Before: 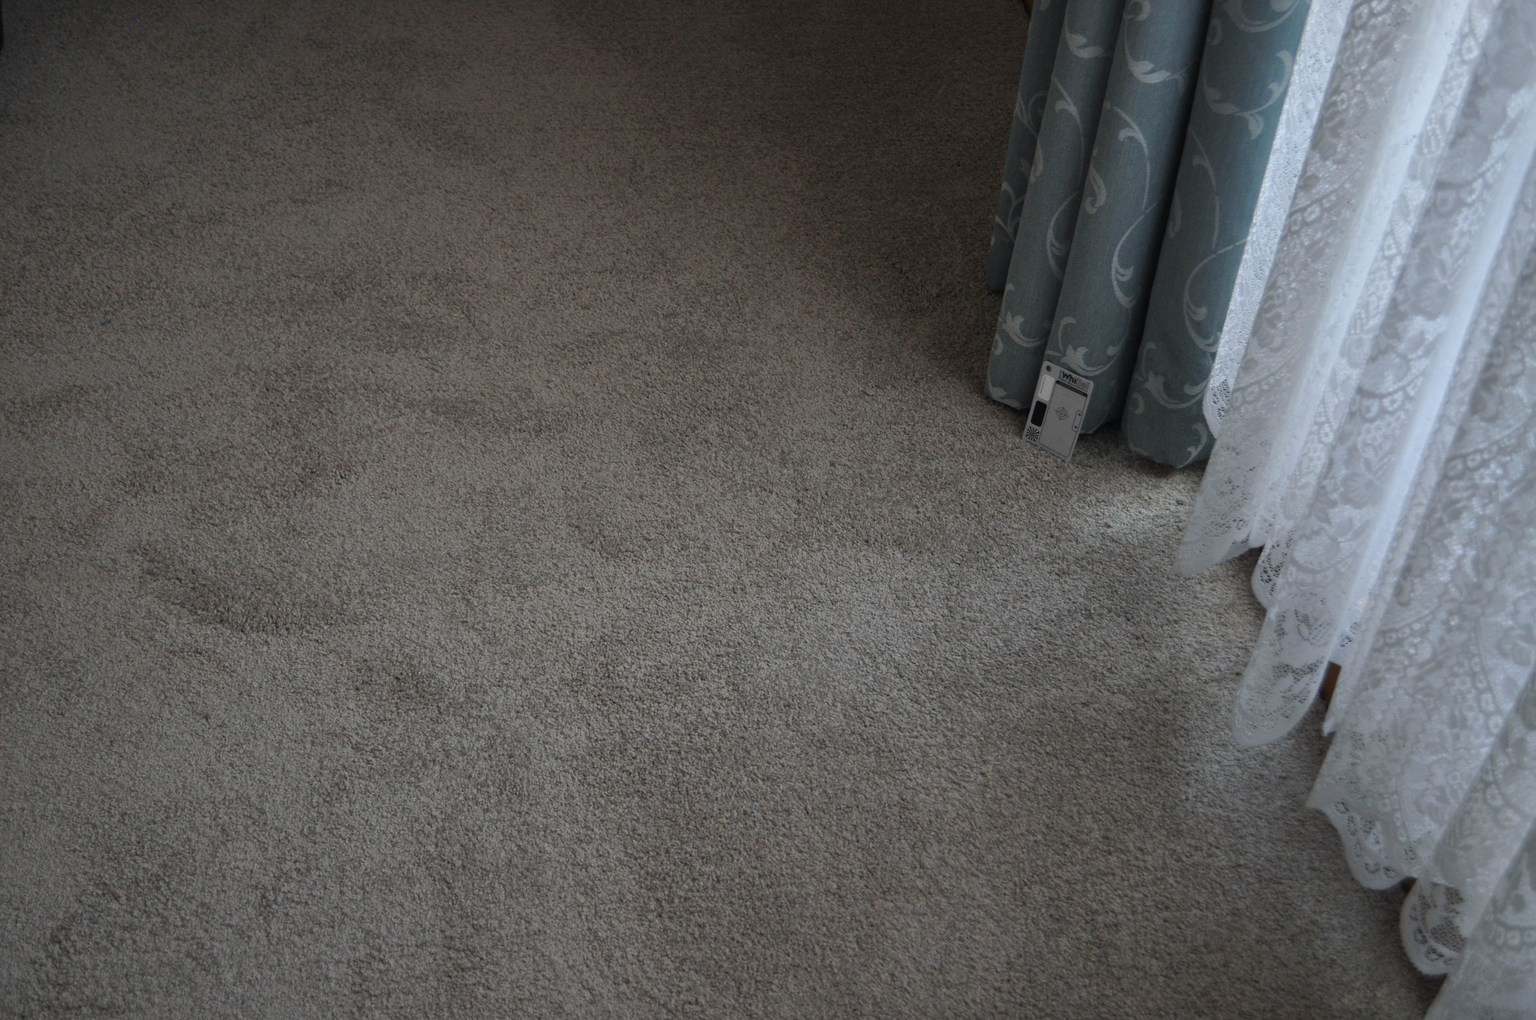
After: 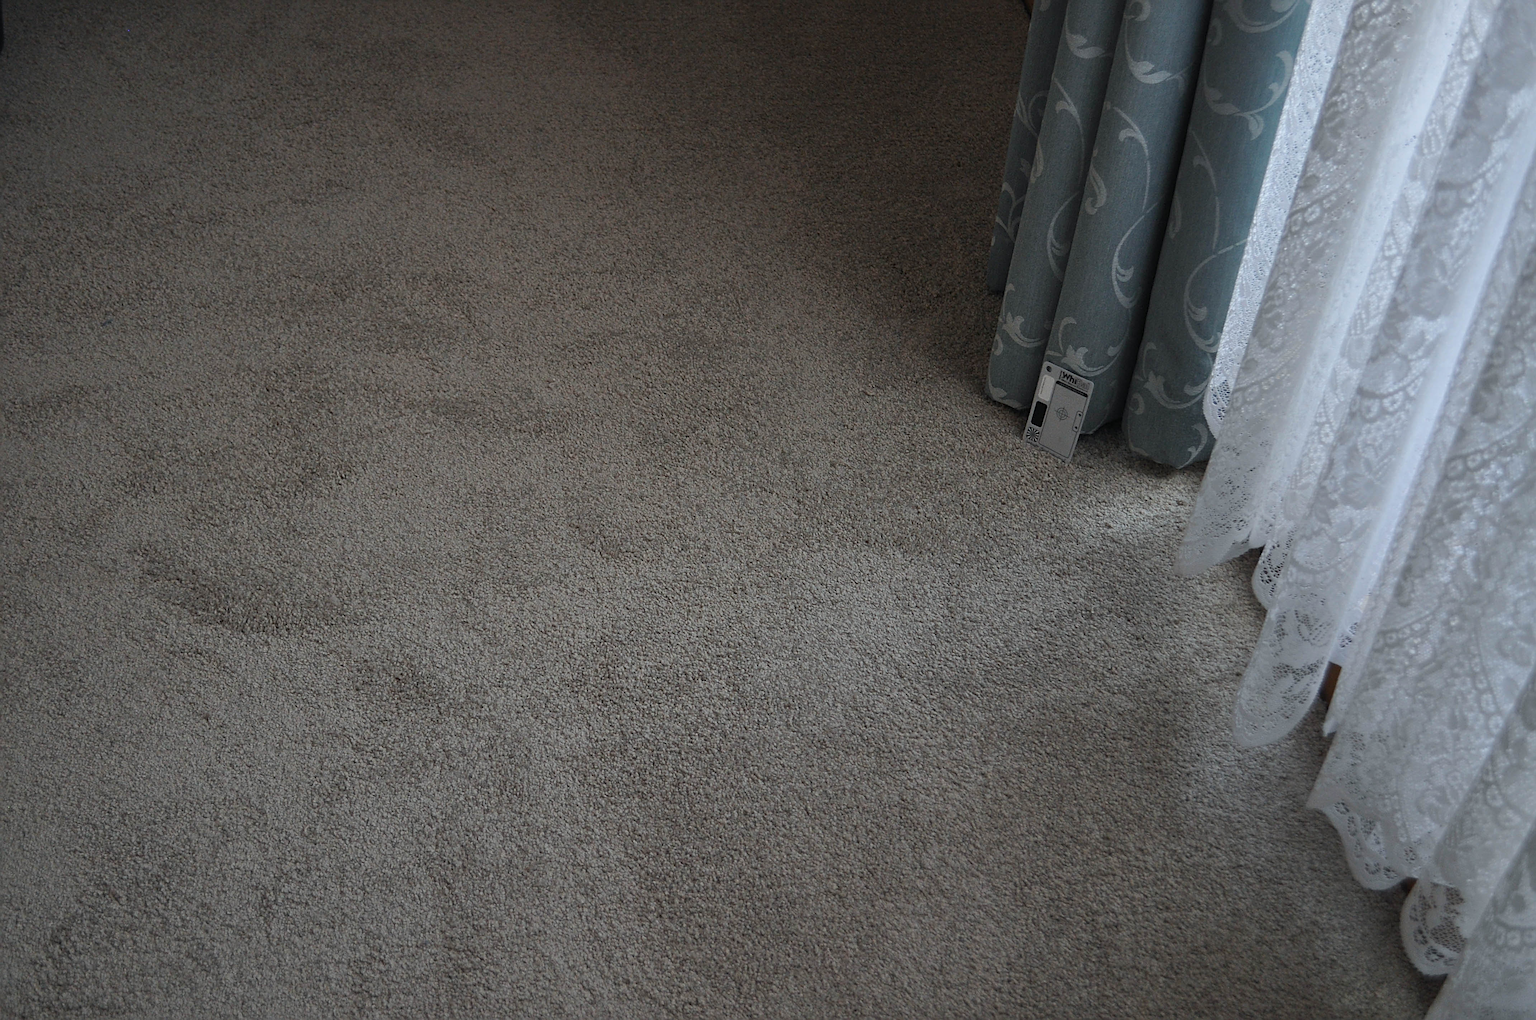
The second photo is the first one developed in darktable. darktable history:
sharpen: radius 3.03, amount 0.766
